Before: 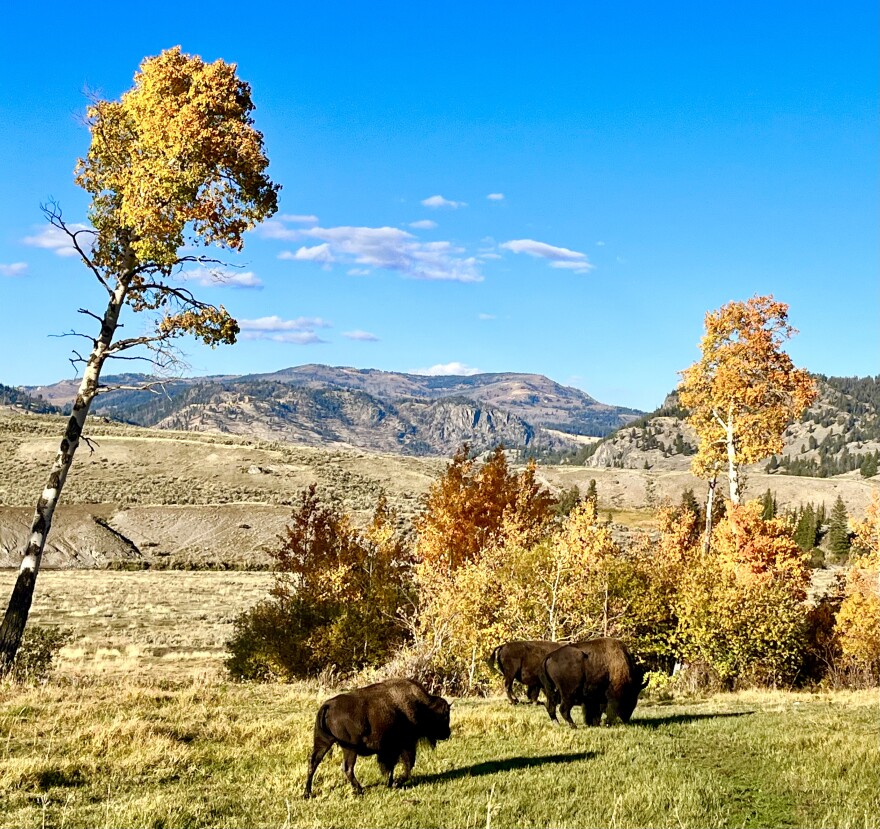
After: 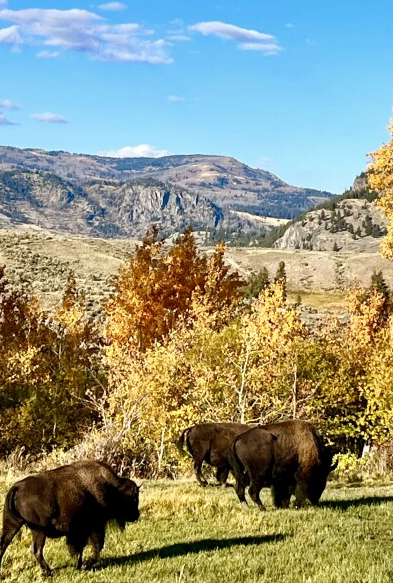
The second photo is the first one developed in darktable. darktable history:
crop: left 35.41%, top 26.303%, right 19.896%, bottom 3.367%
shadows and highlights: shadows 29.63, highlights -30.24, low approximation 0.01, soften with gaussian
